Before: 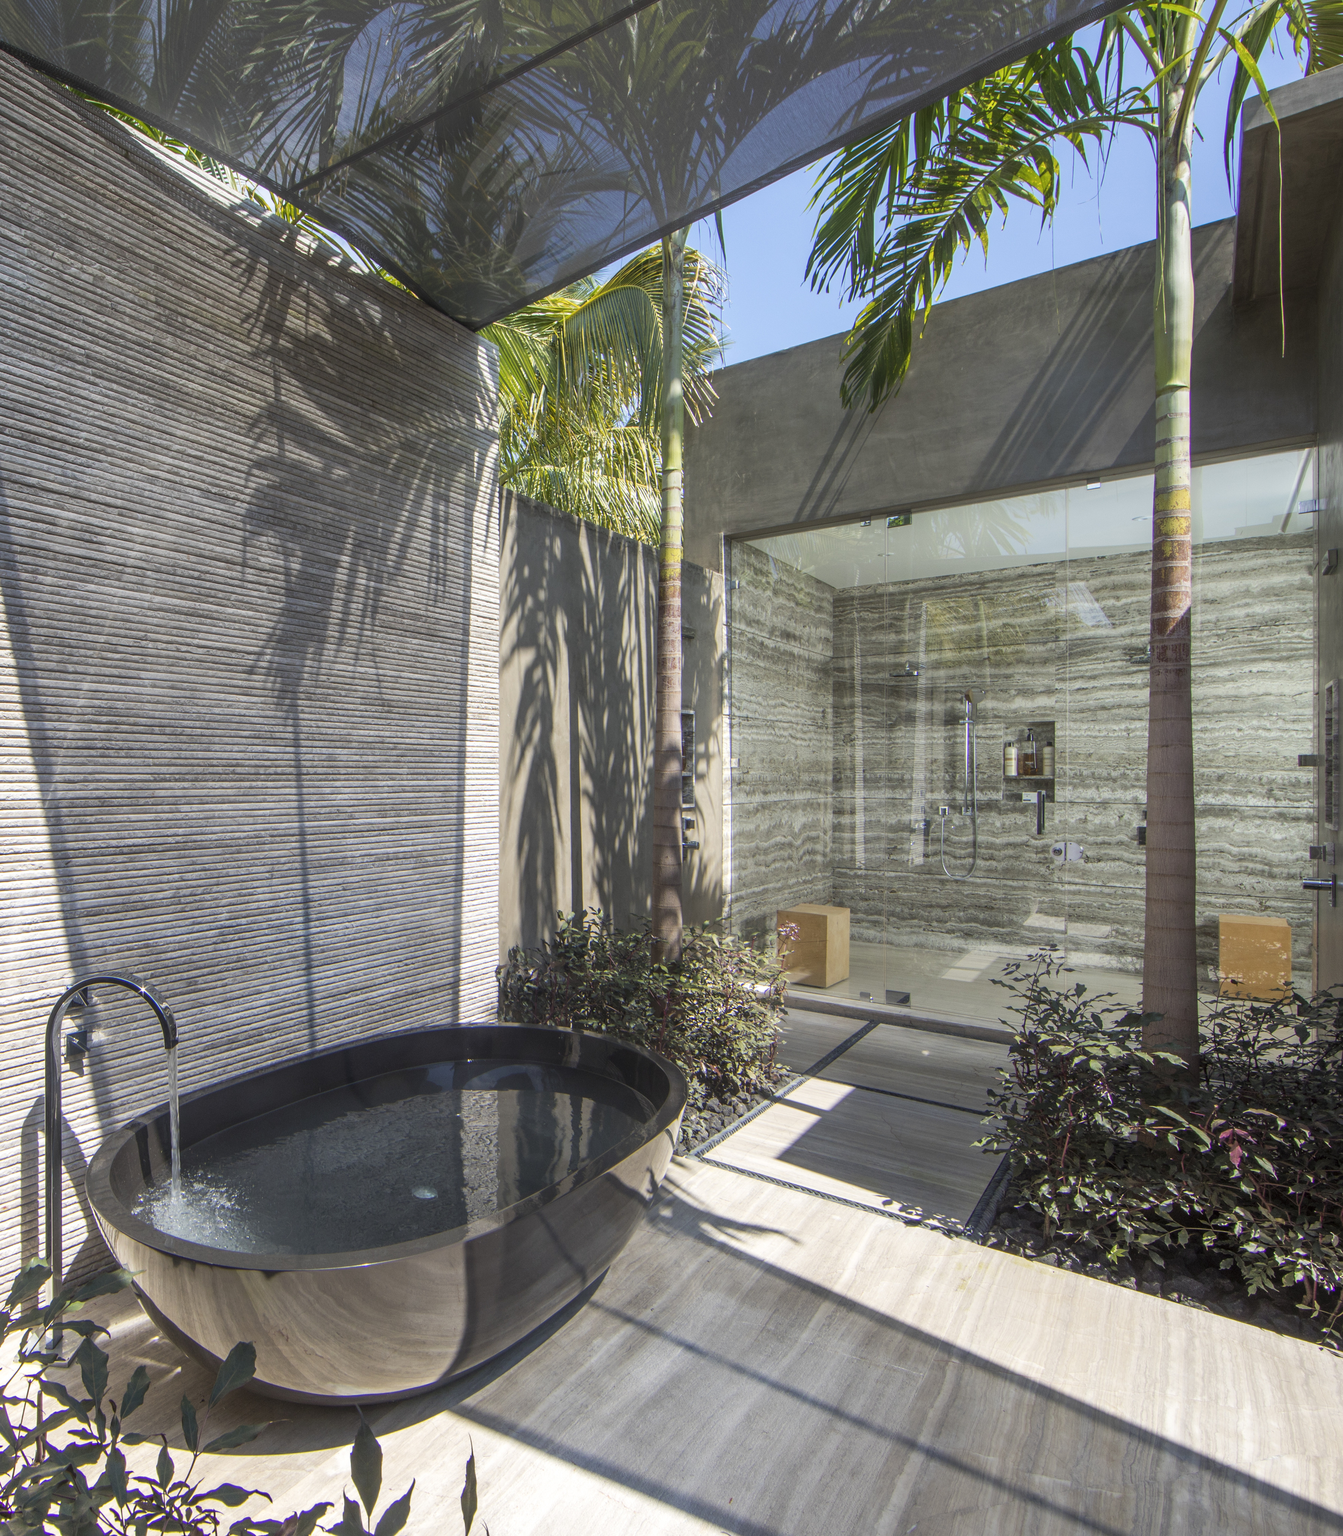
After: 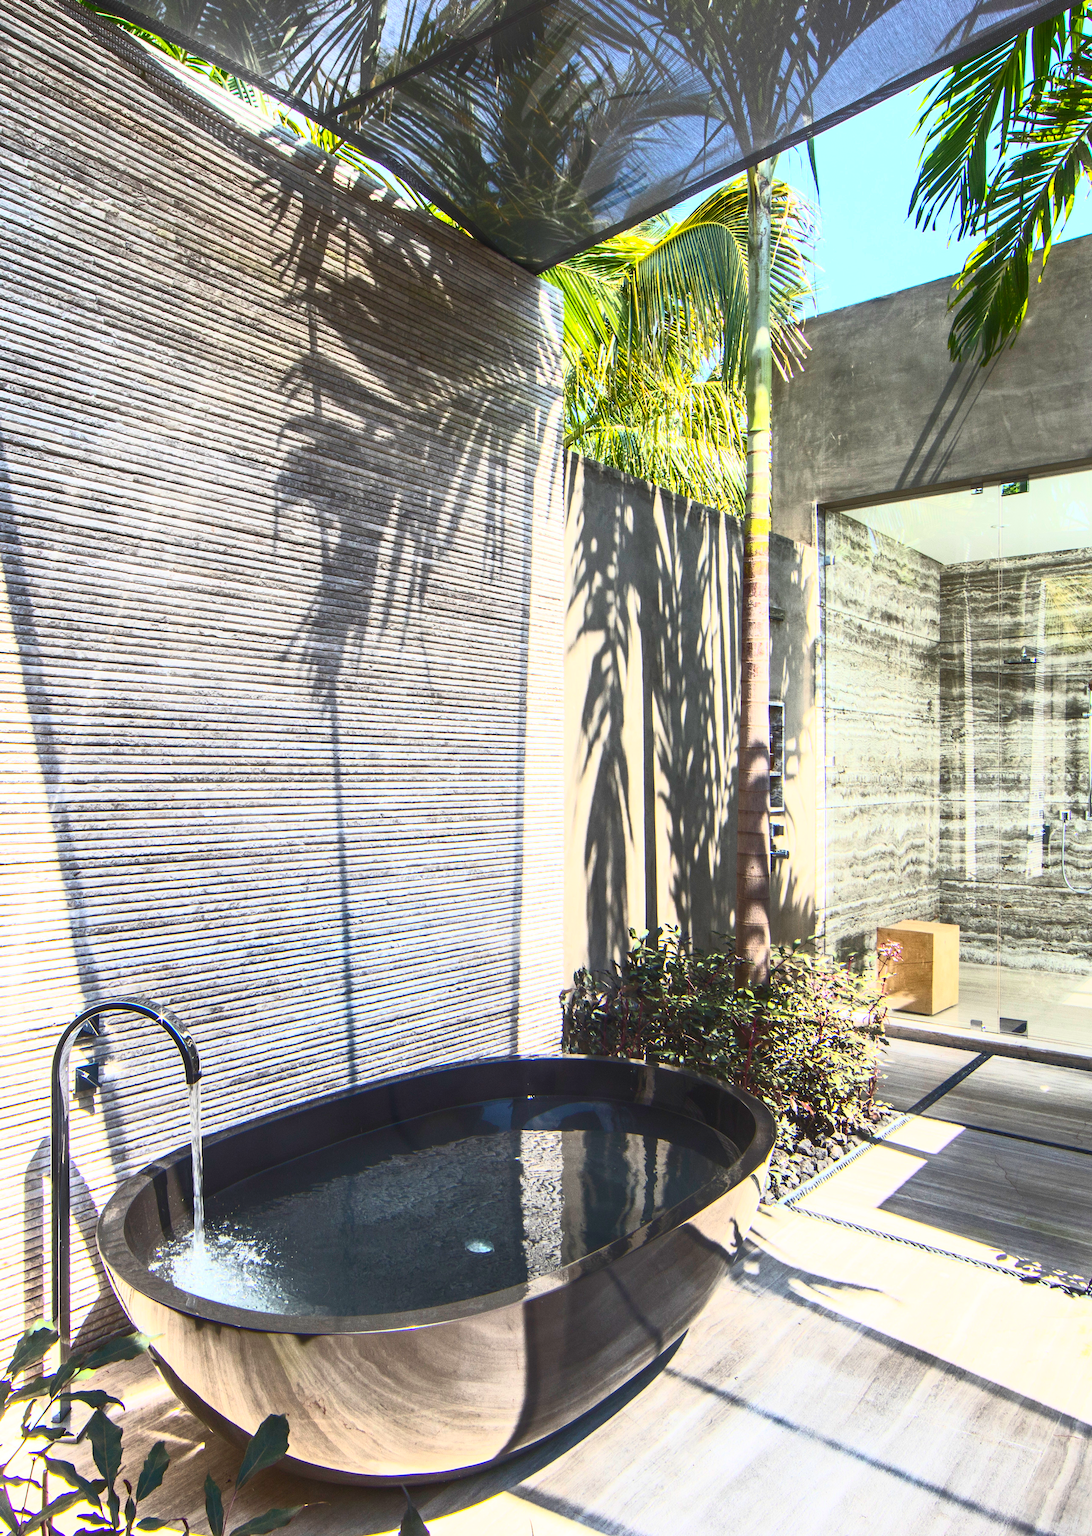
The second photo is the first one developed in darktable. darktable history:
contrast brightness saturation: contrast 0.811, brightness 0.591, saturation 0.571
crop: top 5.772%, right 27.862%, bottom 5.585%
